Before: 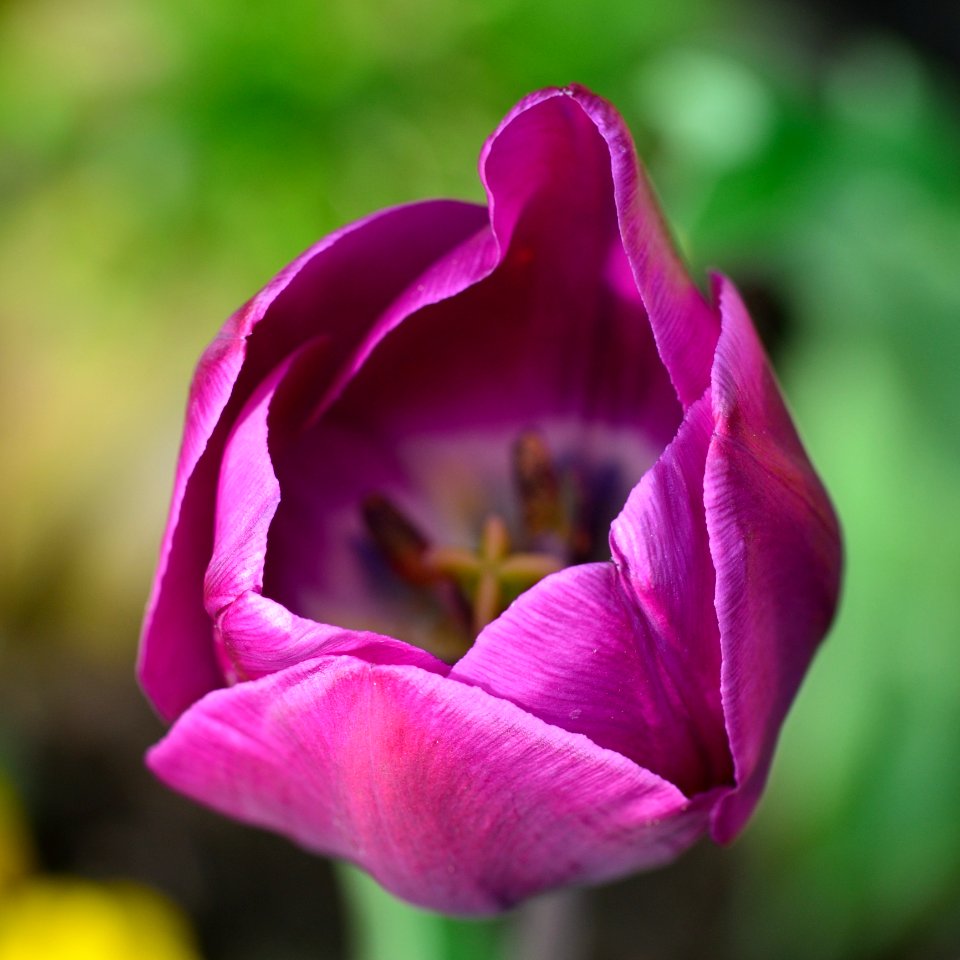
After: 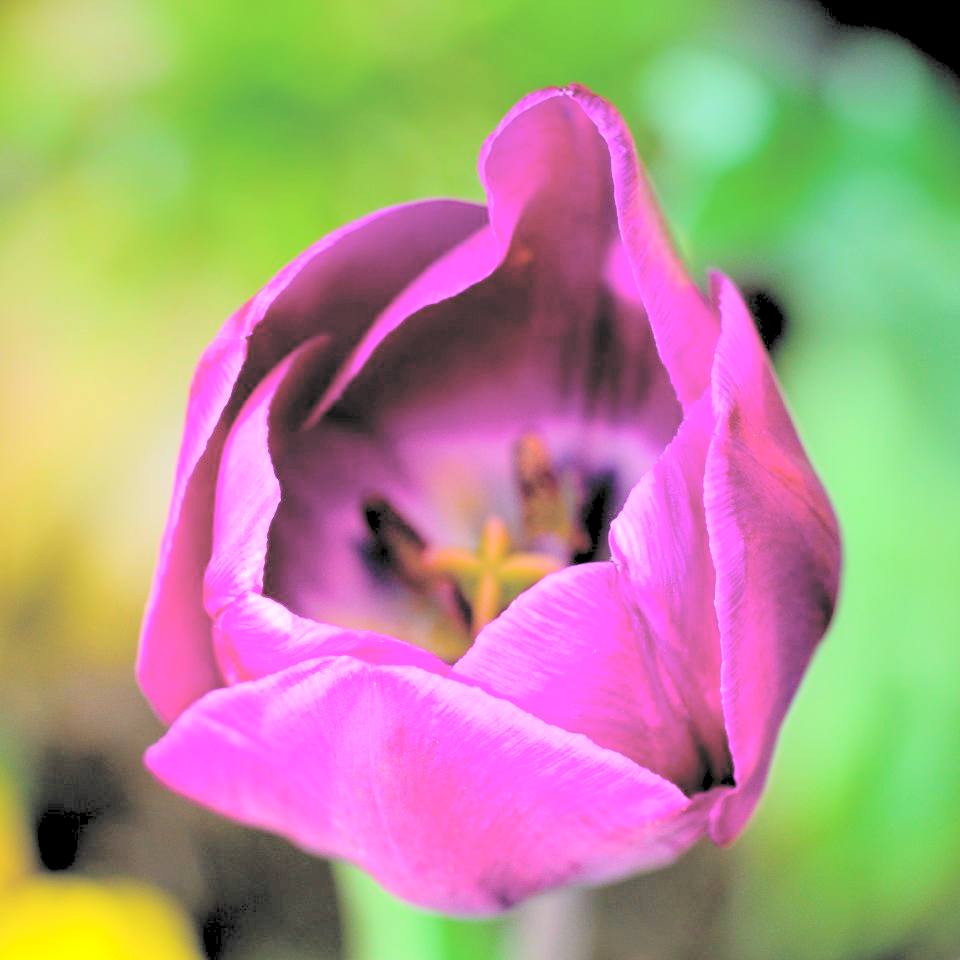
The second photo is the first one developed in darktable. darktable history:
graduated density: hue 238.83°, saturation 50%
contrast brightness saturation: brightness 1
color balance rgb: global offset › luminance -0.51%, perceptual saturation grading › global saturation 27.53%, perceptual saturation grading › highlights -25%, perceptual saturation grading › shadows 25%, perceptual brilliance grading › highlights 6.62%, perceptual brilliance grading › mid-tones 17.07%, perceptual brilliance grading › shadows -5.23%
